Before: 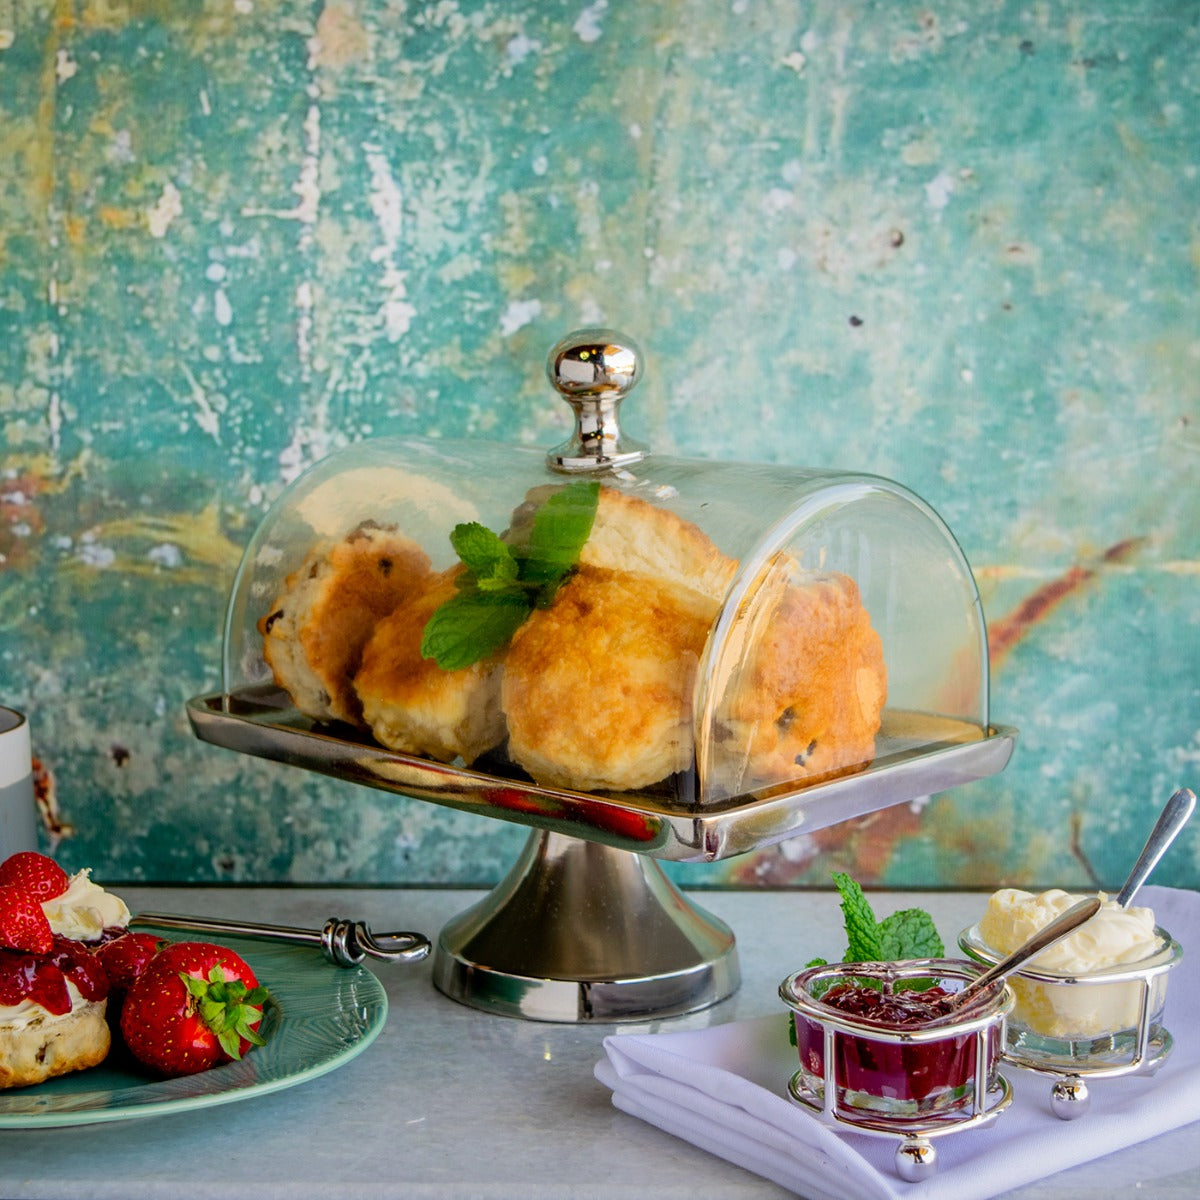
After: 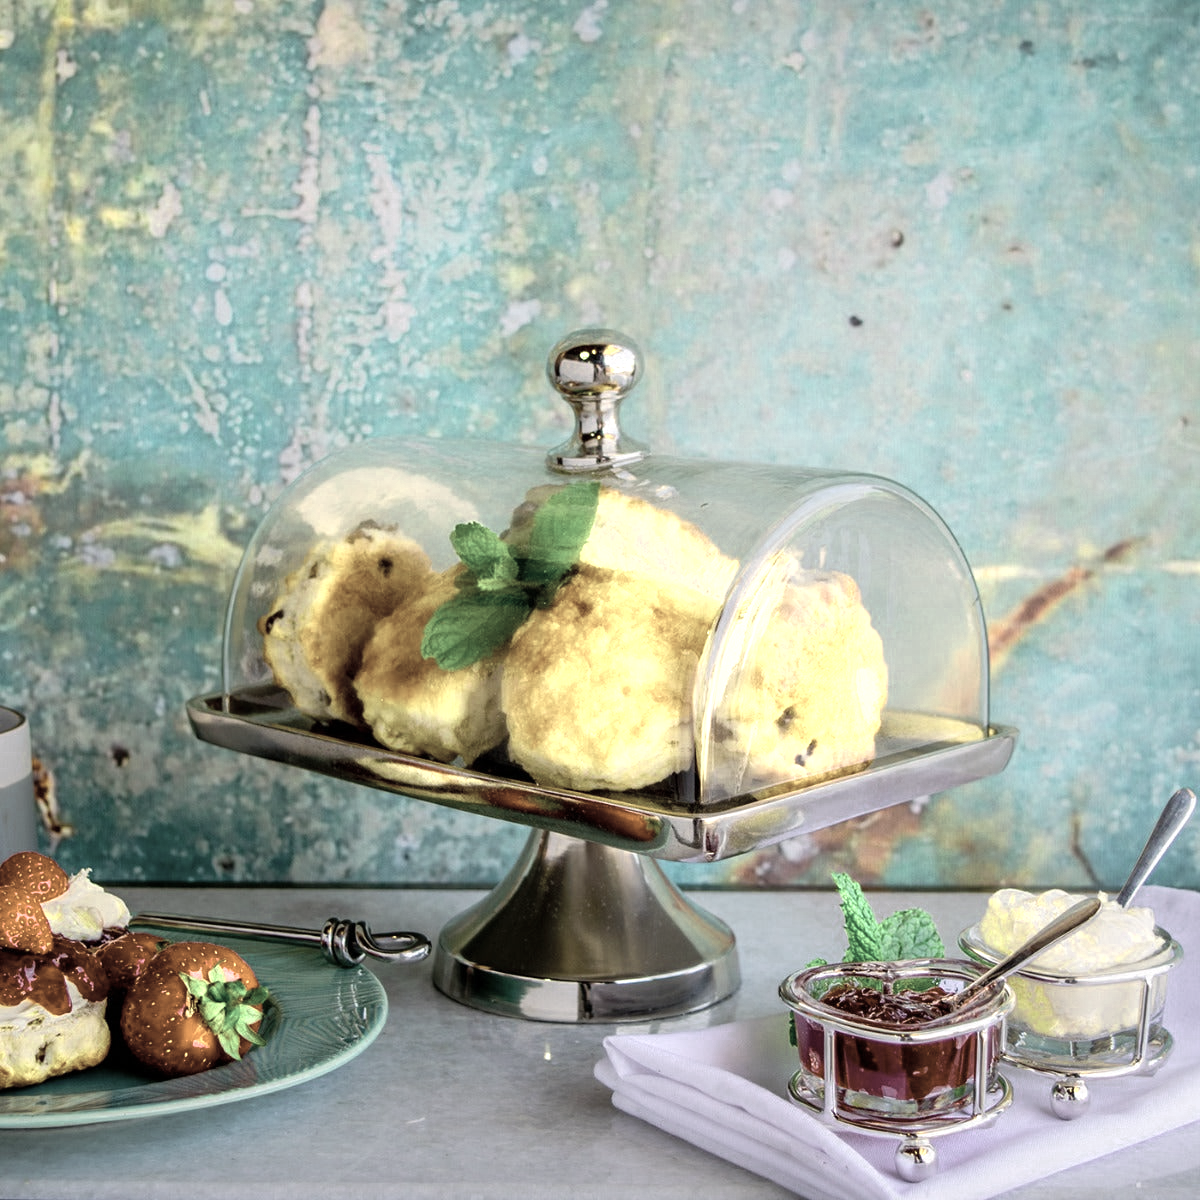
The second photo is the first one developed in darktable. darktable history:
color zones: curves: ch0 [(0.25, 0.667) (0.758, 0.368)]; ch1 [(0.215, 0.245) (0.761, 0.373)]; ch2 [(0.247, 0.554) (0.761, 0.436)]
color balance rgb: highlights gain › chroma 0.283%, highlights gain › hue 332.55°, perceptual saturation grading › global saturation 31.084%
